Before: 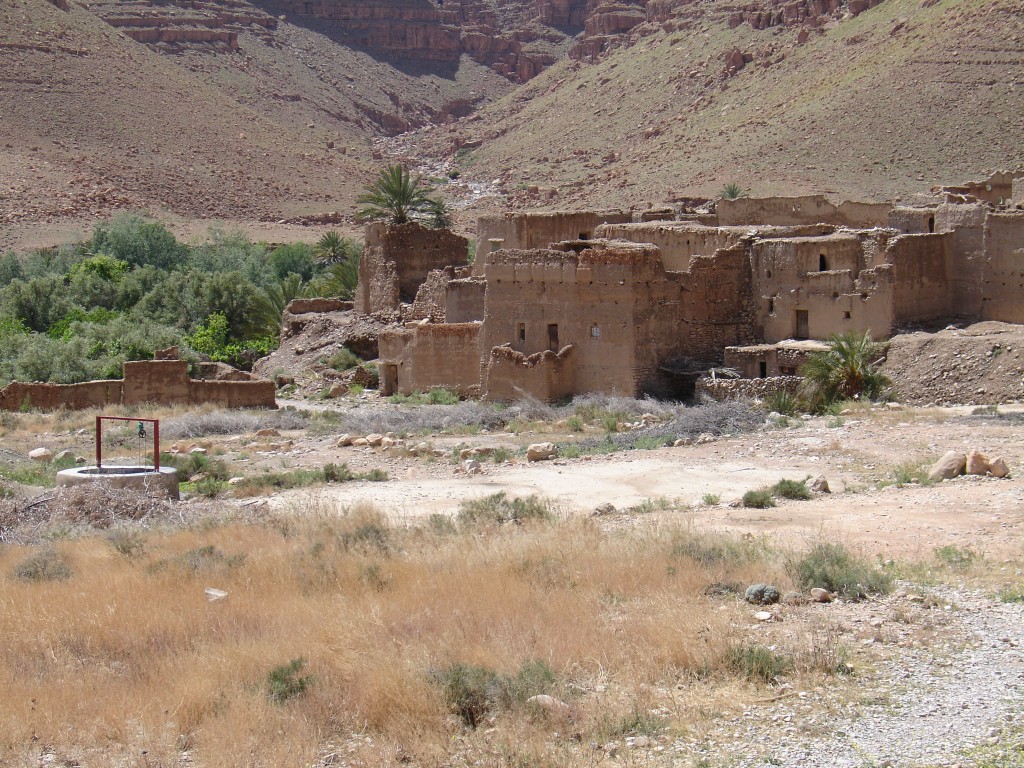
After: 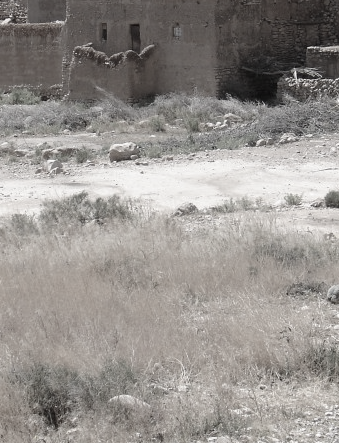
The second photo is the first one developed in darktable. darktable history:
crop: left 40.878%, top 39.176%, right 25.993%, bottom 3.081%
color correction: saturation 0.2
